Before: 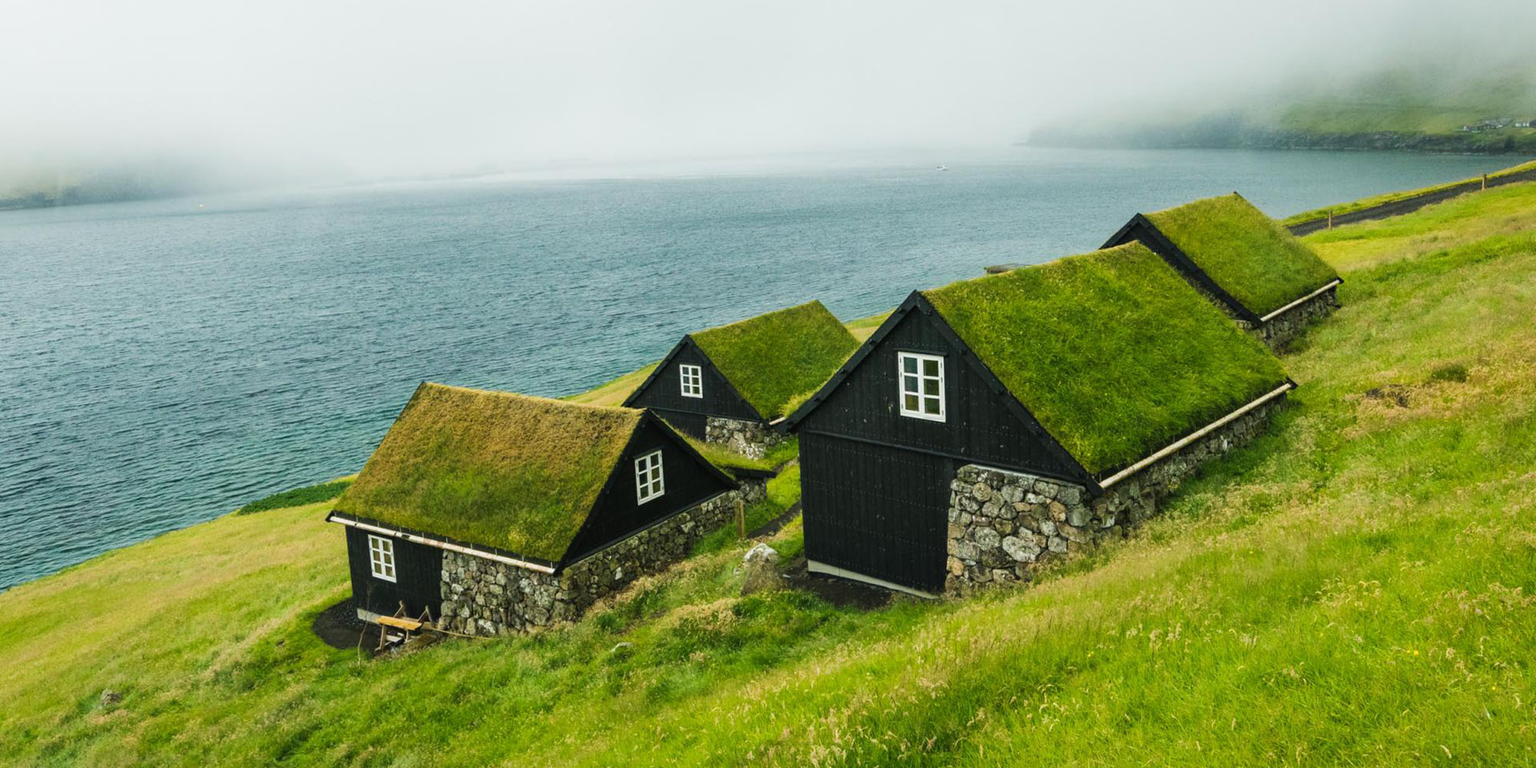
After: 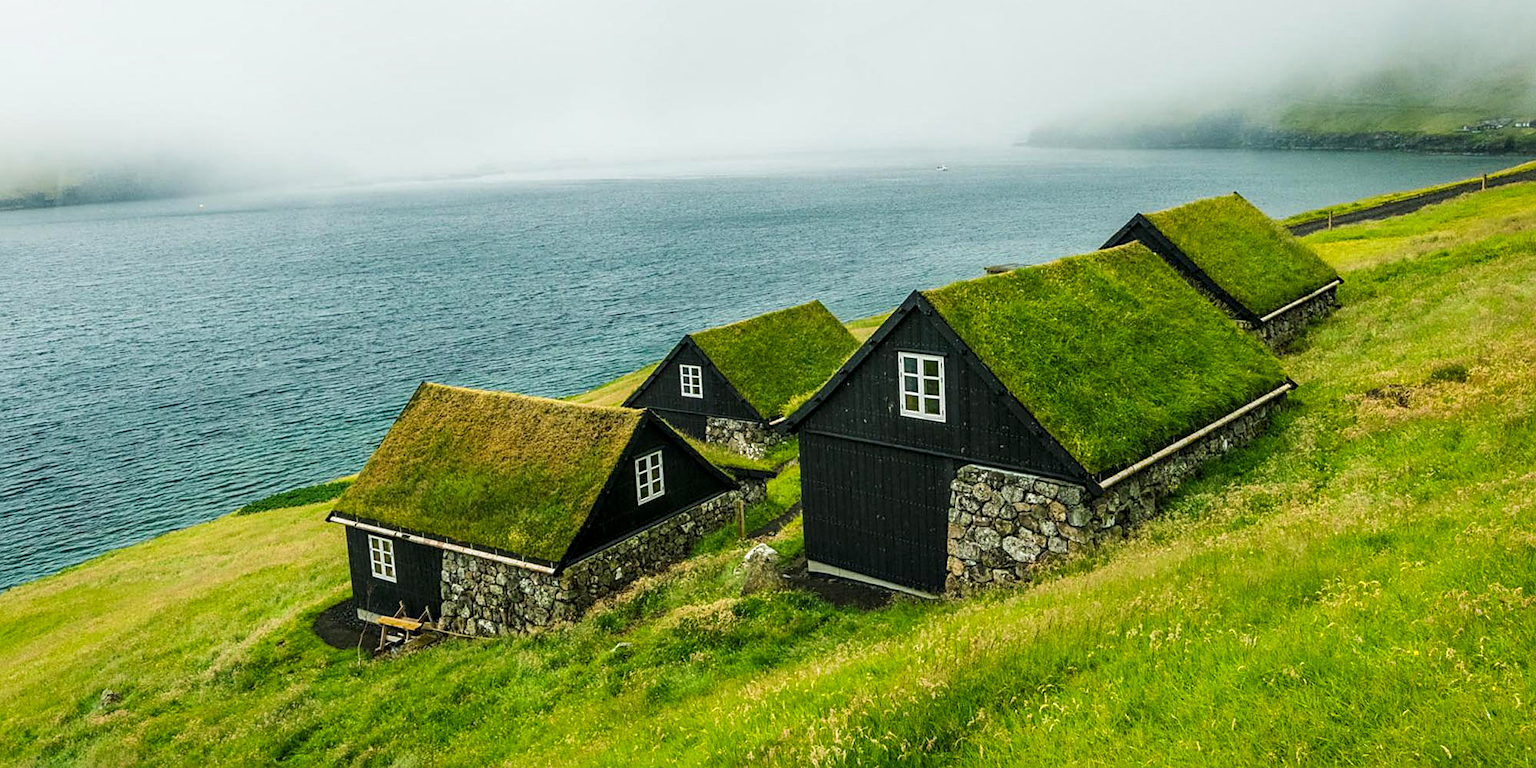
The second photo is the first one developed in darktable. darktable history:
local contrast: detail 130%
contrast brightness saturation: saturation 0.13
exposure: compensate highlight preservation false
sharpen: on, module defaults
